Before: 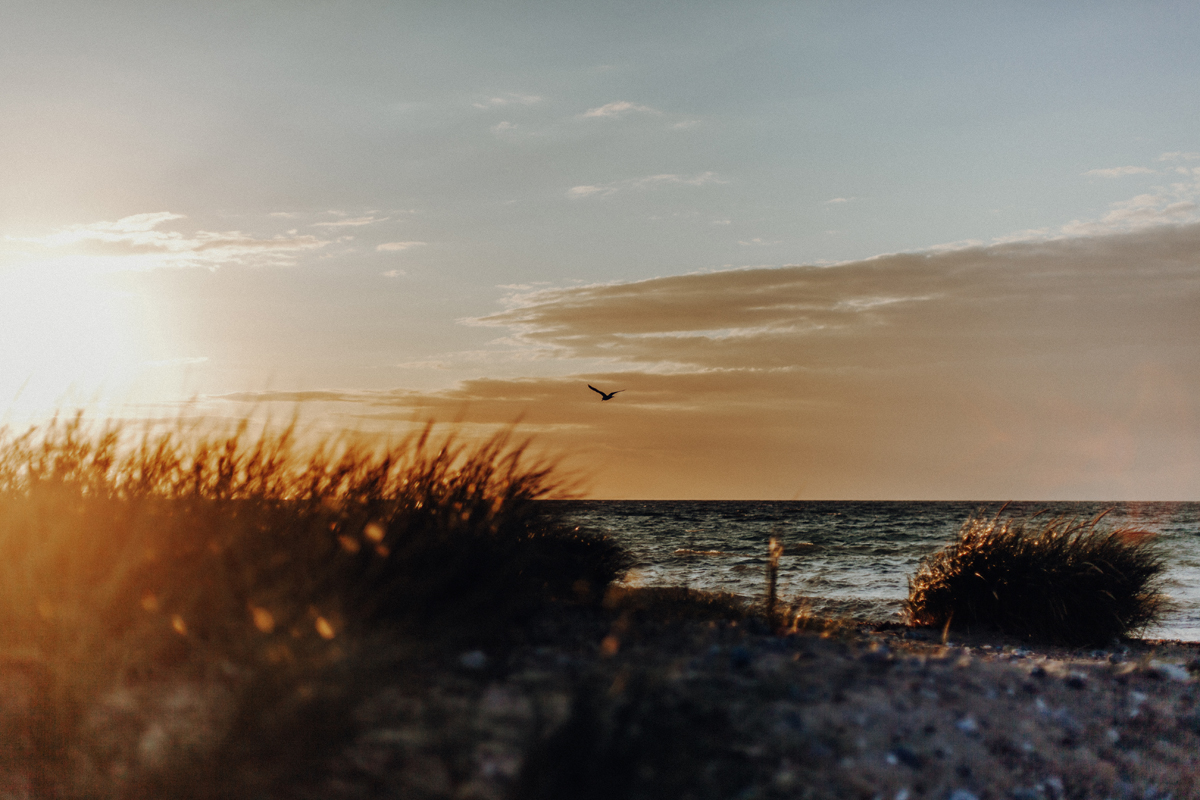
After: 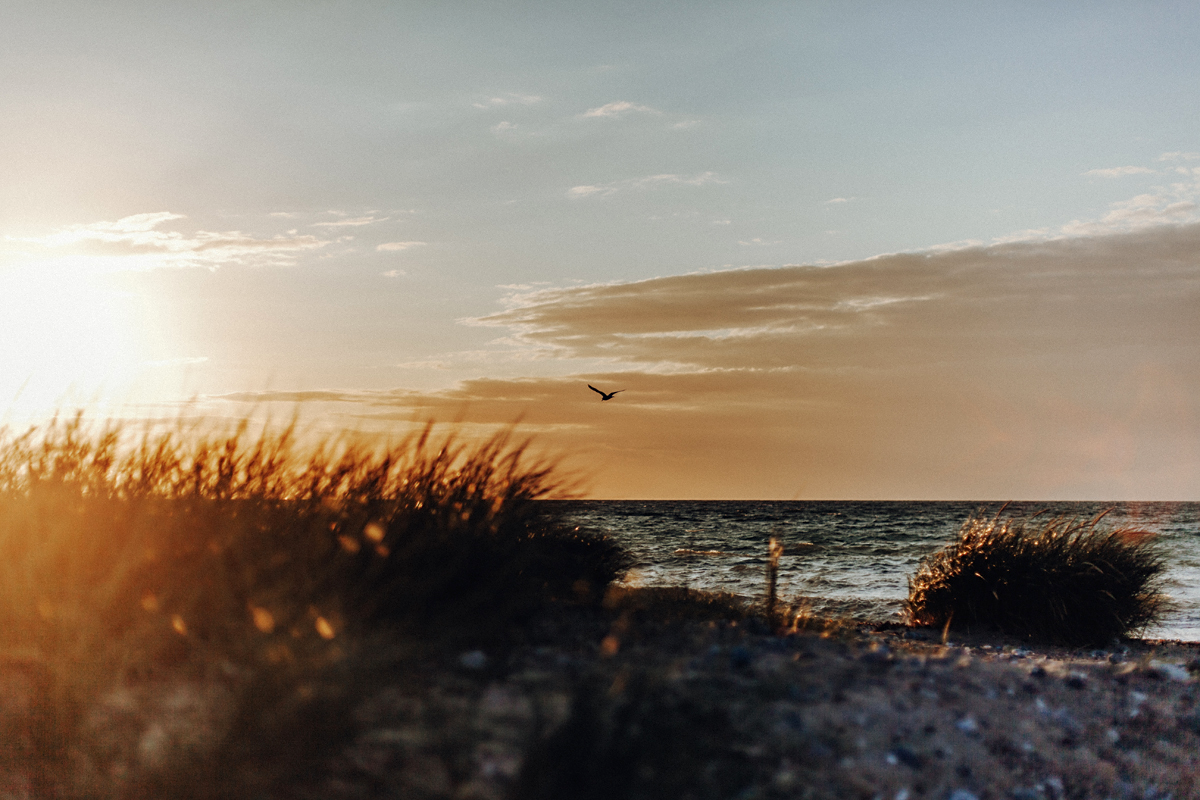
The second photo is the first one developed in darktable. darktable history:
exposure: exposure 0.236 EV, compensate highlight preservation false
sharpen: amount 0.2
